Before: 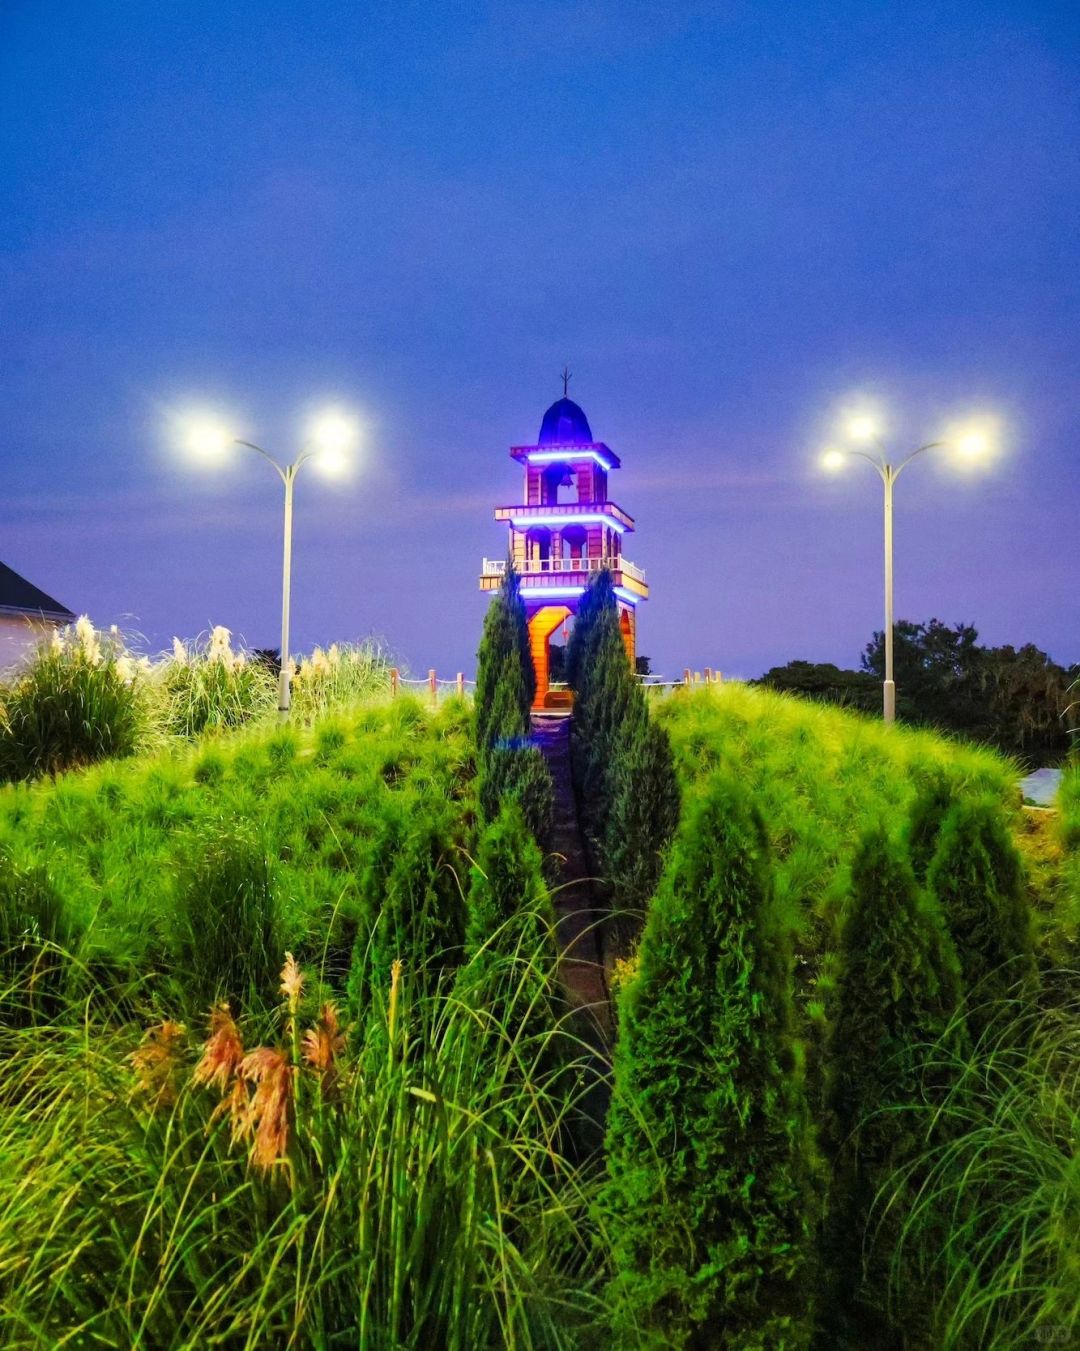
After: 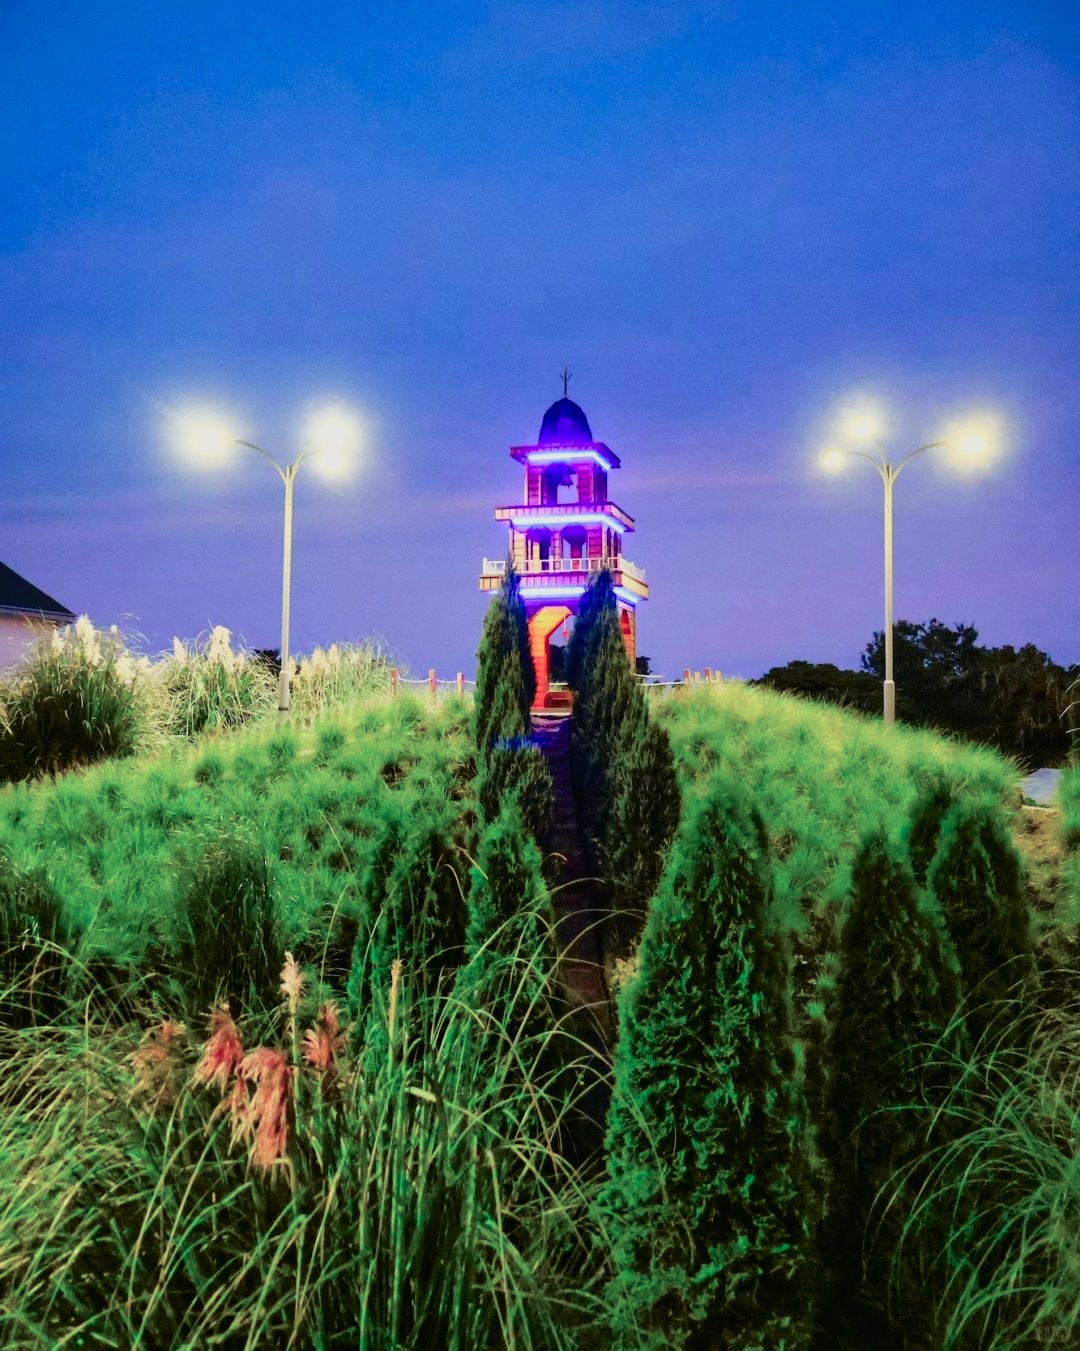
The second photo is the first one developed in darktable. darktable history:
tone curve: curves: ch0 [(0, 0.009) (0.105, 0.054) (0.195, 0.132) (0.289, 0.278) (0.384, 0.391) (0.513, 0.53) (0.66, 0.667) (0.895, 0.863) (1, 0.919)]; ch1 [(0, 0) (0.161, 0.092) (0.35, 0.33) (0.403, 0.395) (0.456, 0.469) (0.502, 0.499) (0.519, 0.514) (0.576, 0.584) (0.642, 0.658) (0.701, 0.742) (1, 0.942)]; ch2 [(0, 0) (0.371, 0.362) (0.437, 0.437) (0.501, 0.5) (0.53, 0.528) (0.569, 0.564) (0.619, 0.58) (0.883, 0.752) (1, 0.929)], color space Lab, independent channels, preserve colors none
